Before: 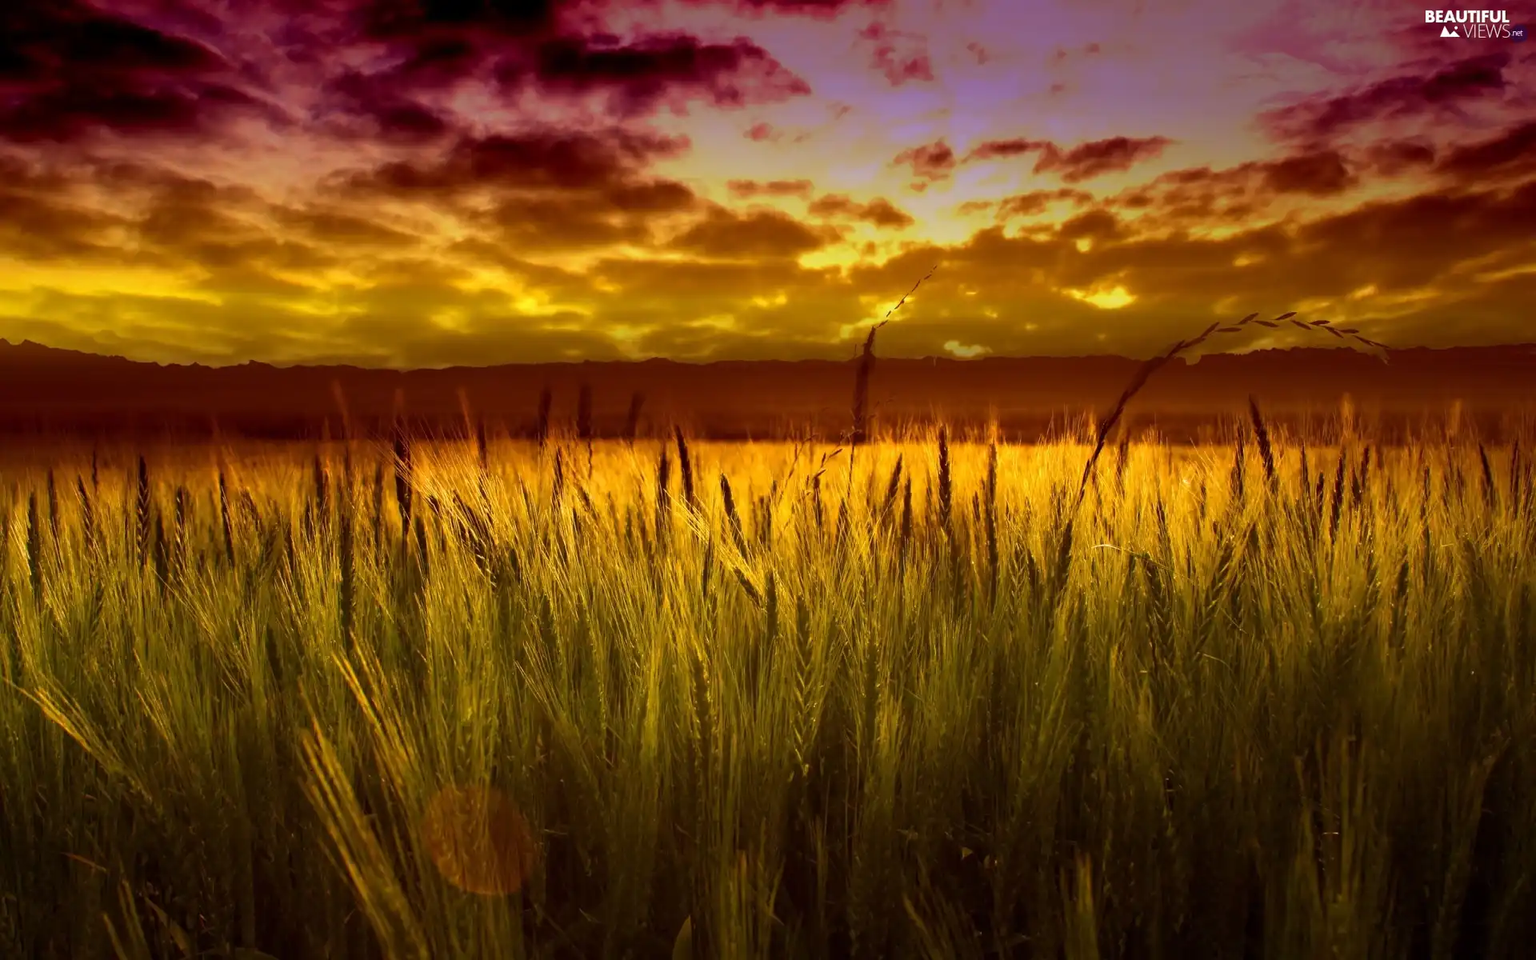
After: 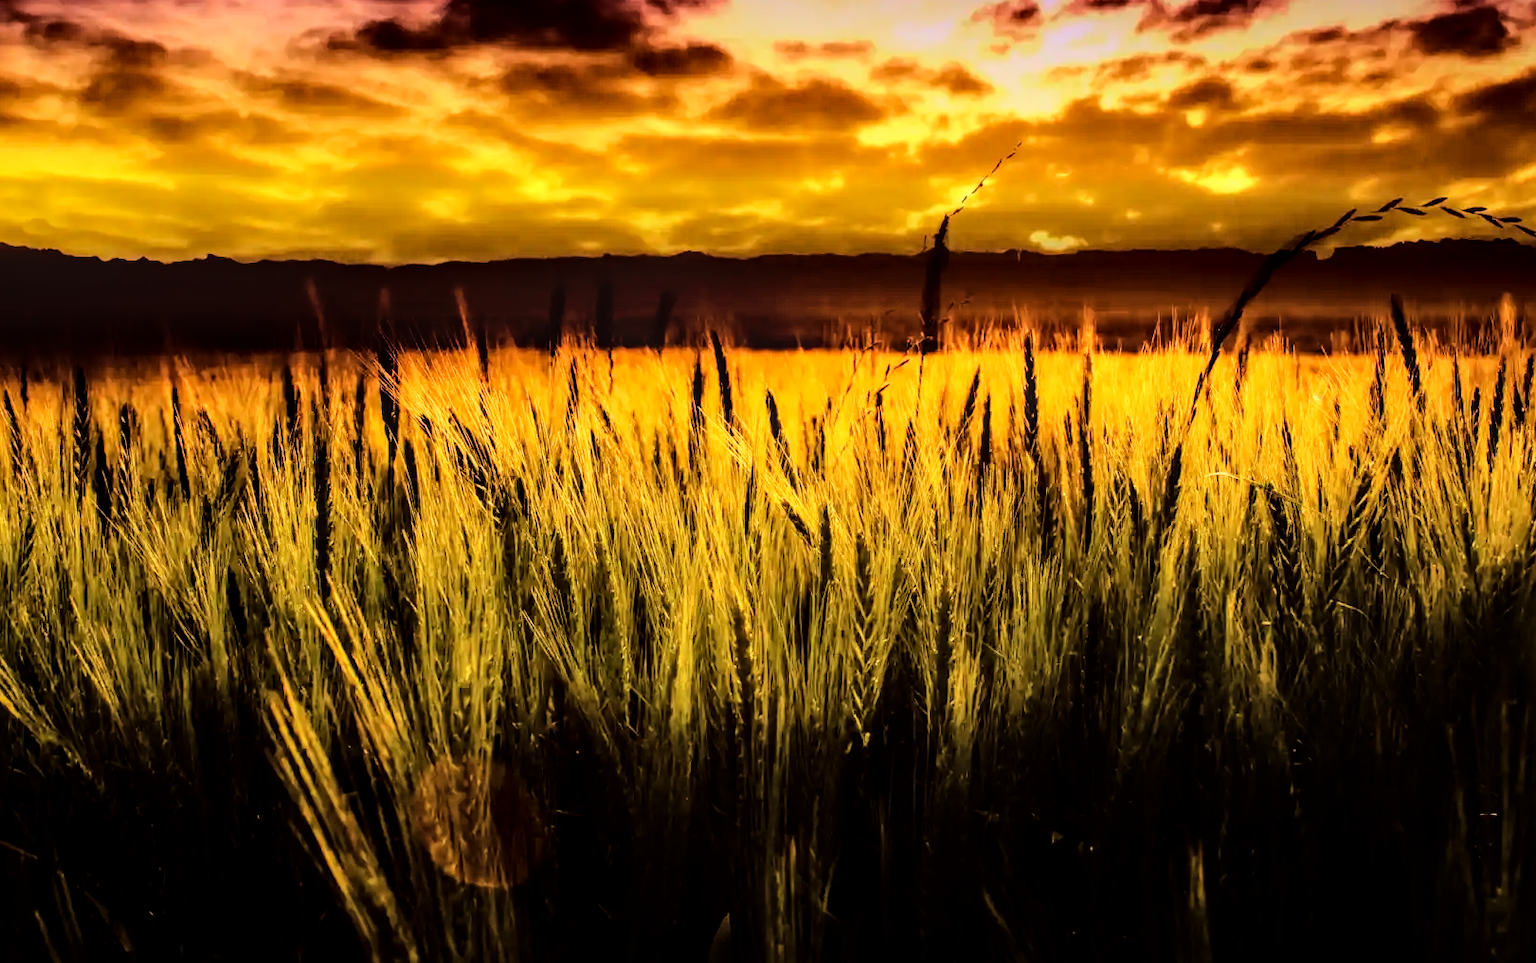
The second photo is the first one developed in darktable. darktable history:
crop and rotate: left 4.865%, top 15.221%, right 10.666%
local contrast: detail 130%
base curve: curves: ch0 [(0, 0) (0.036, 0.01) (0.123, 0.254) (0.258, 0.504) (0.507, 0.748) (1, 1)]
